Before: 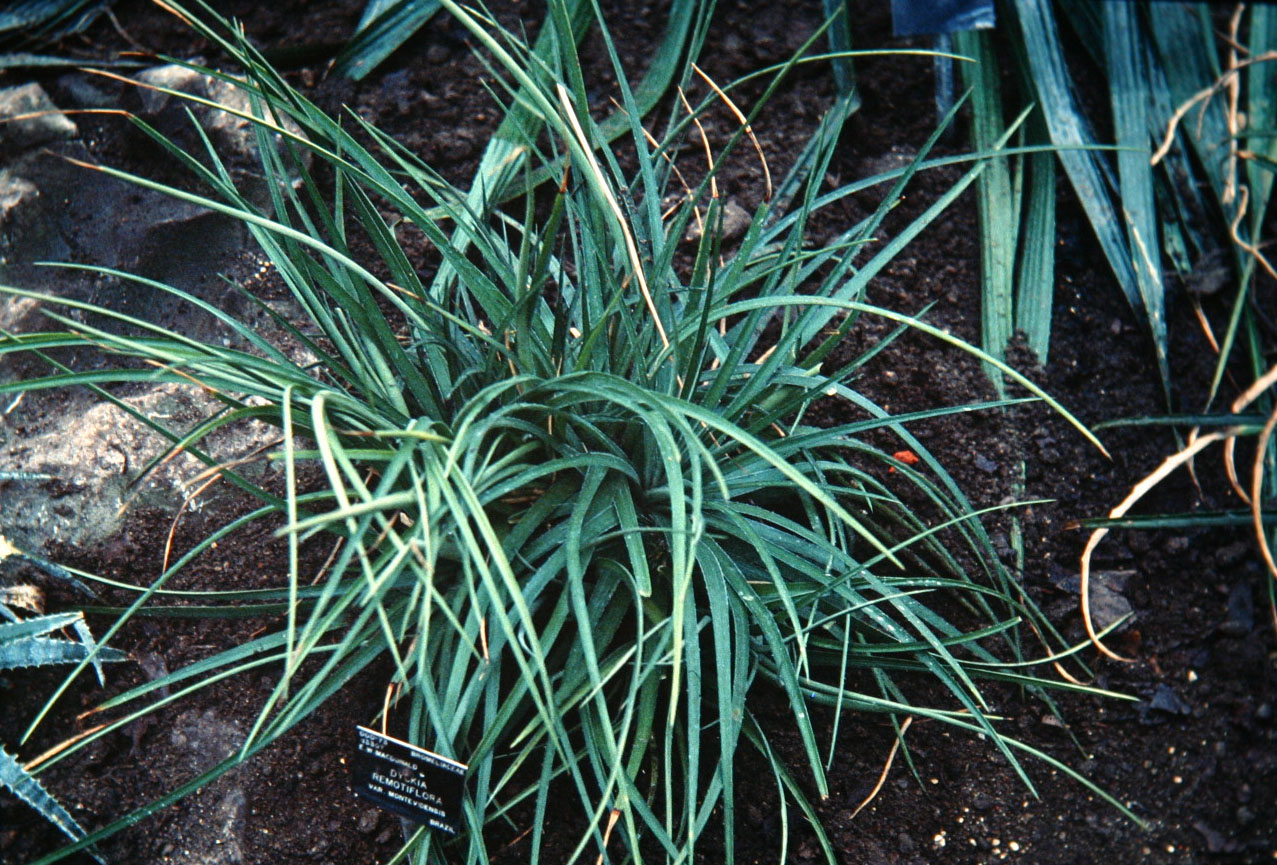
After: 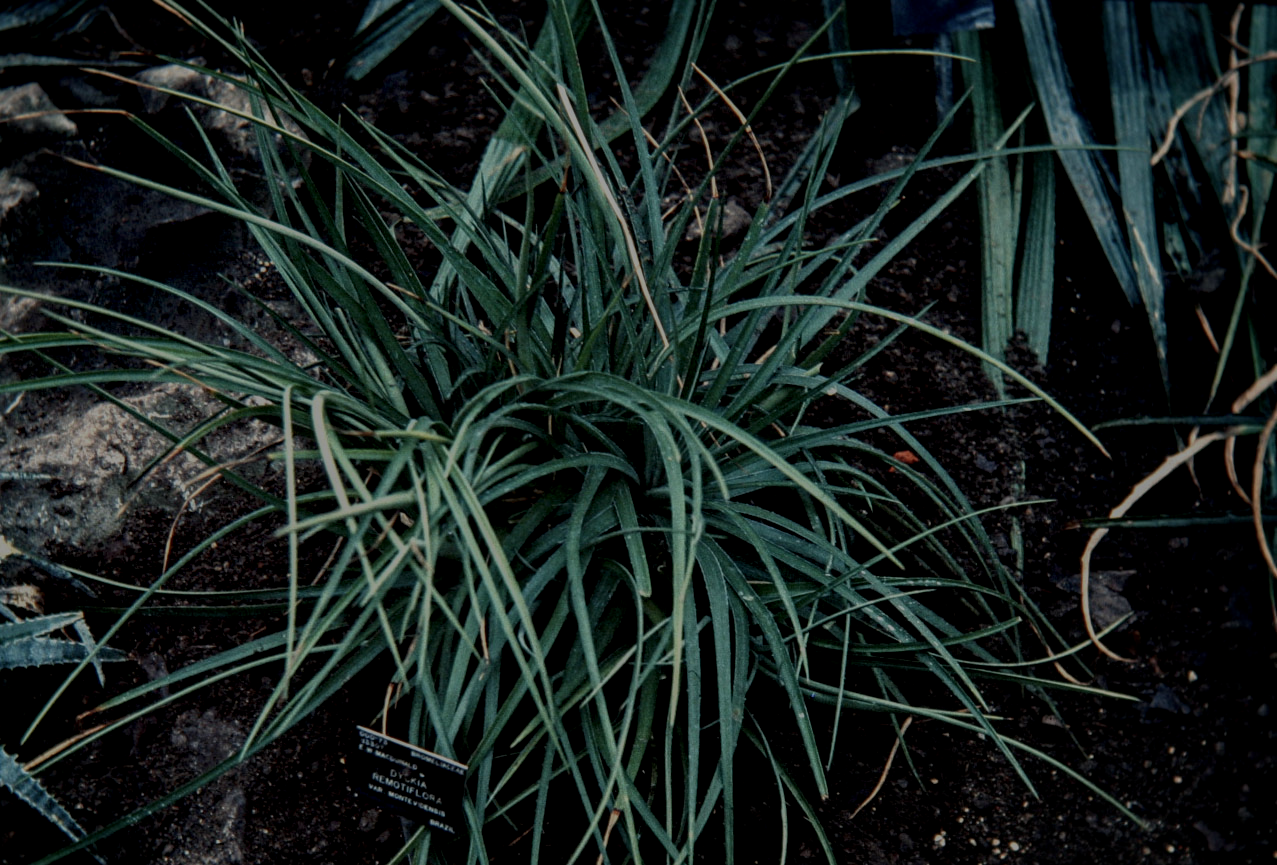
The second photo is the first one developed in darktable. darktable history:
local contrast: highlights 60%, shadows 60%, detail 160%
exposure: exposure -2.446 EV, compensate highlight preservation false
